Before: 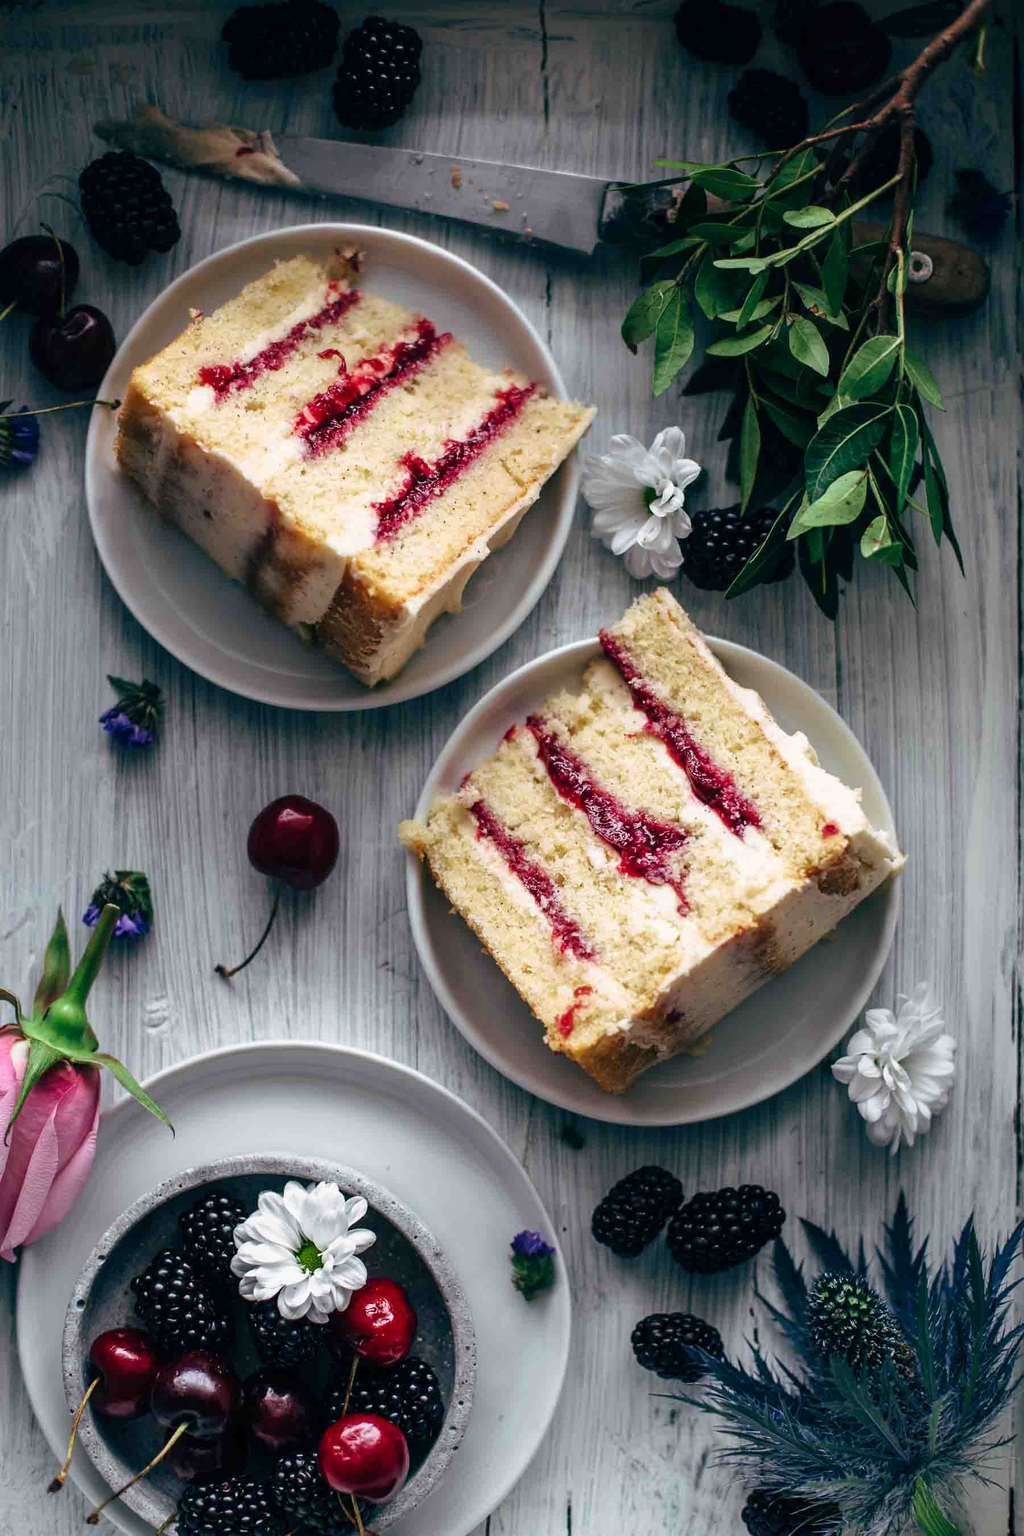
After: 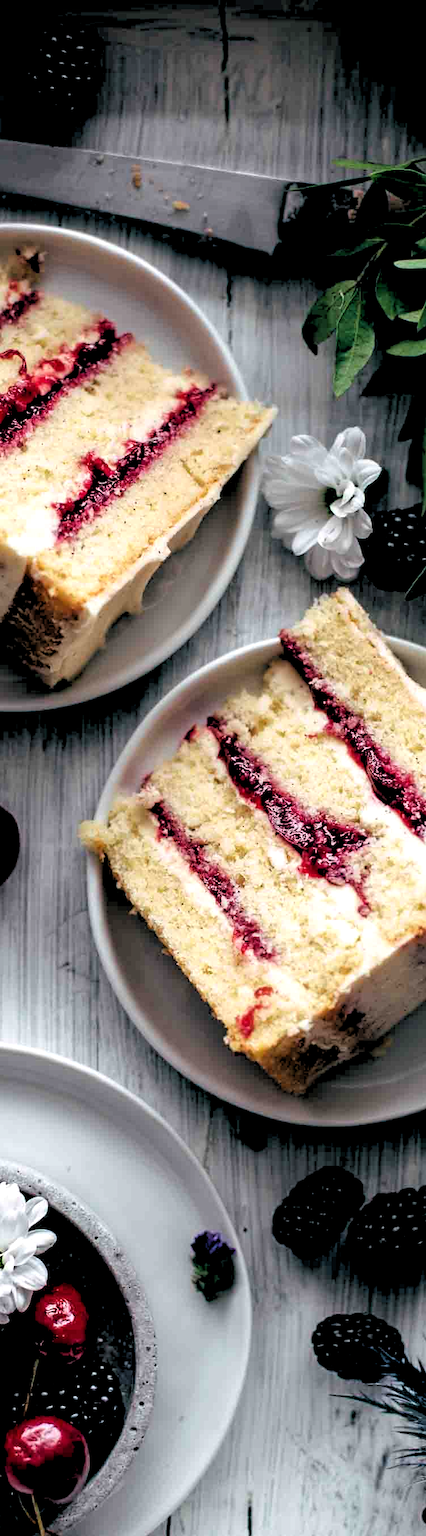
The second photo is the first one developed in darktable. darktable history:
rgb levels: levels [[0.029, 0.461, 0.922], [0, 0.5, 1], [0, 0.5, 1]]
crop: left 31.229%, right 27.105%
exposure: exposure 0.128 EV, compensate highlight preservation false
